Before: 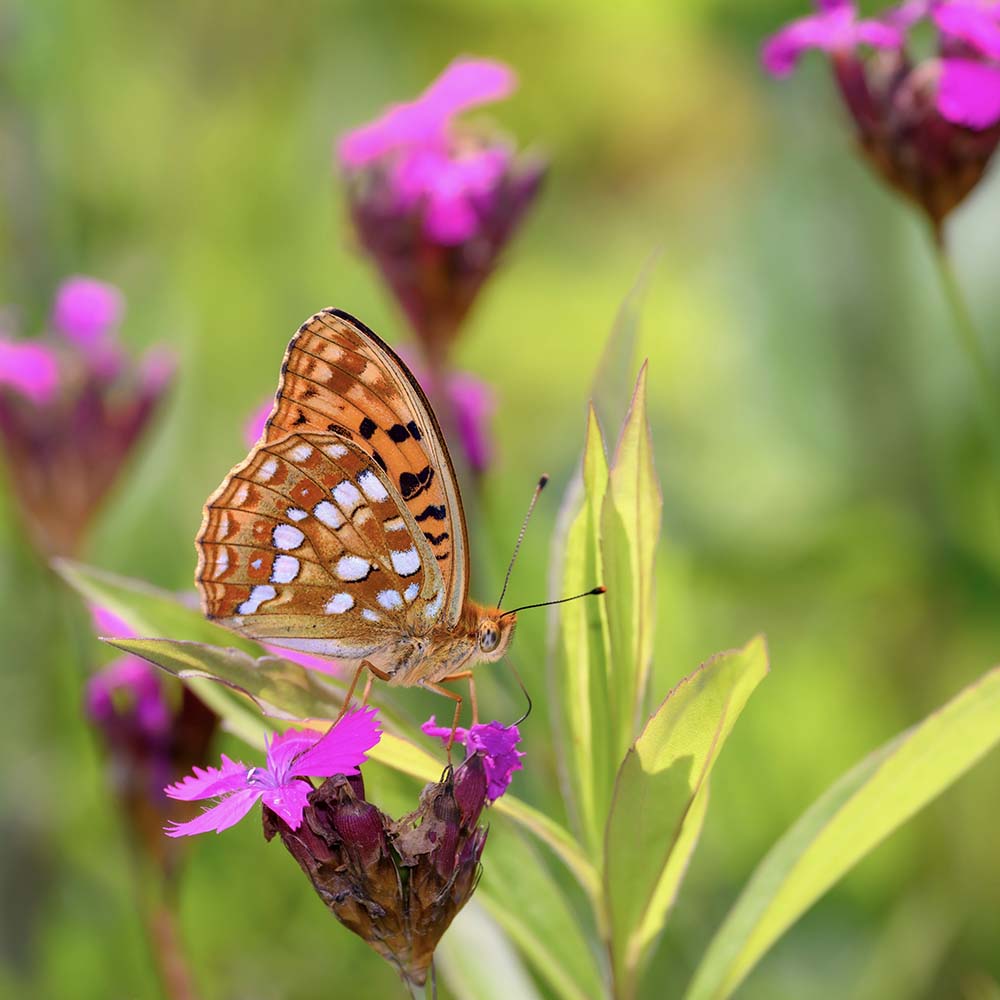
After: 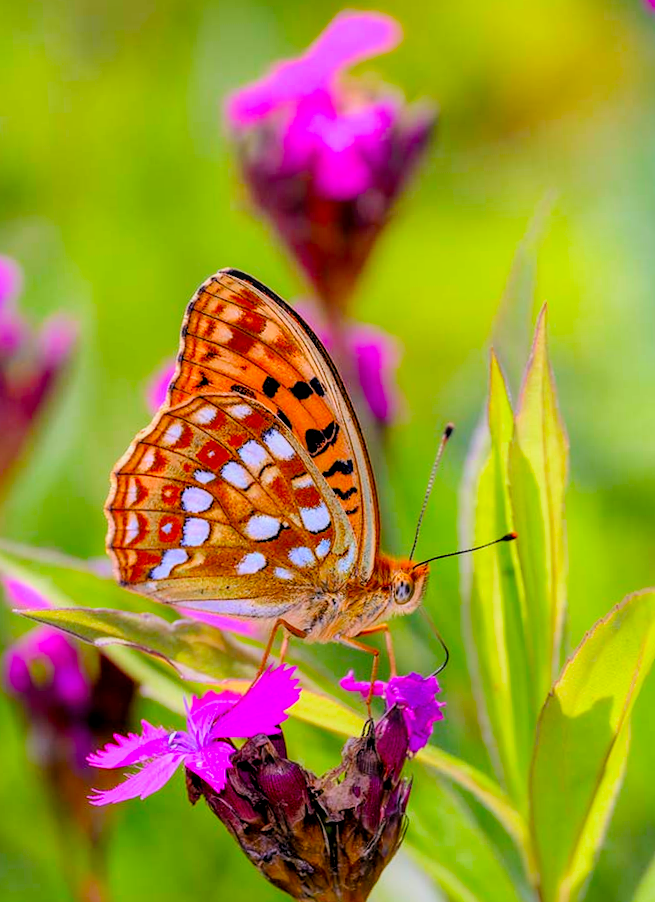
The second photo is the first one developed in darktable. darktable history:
rotate and perspective: rotation -3°, crop left 0.031, crop right 0.968, crop top 0.07, crop bottom 0.93
white balance: red 0.984, blue 1.059
contrast brightness saturation: contrast 0.03, brightness 0.06, saturation 0.13
filmic rgb: black relative exposure -7.75 EV, white relative exposure 4.4 EV, threshold 3 EV, target black luminance 0%, hardness 3.76, latitude 50.51%, contrast 1.074, highlights saturation mix 10%, shadows ↔ highlights balance -0.22%, color science v4 (2020), enable highlight reconstruction true
crop and rotate: left 8.786%, right 24.548%
local contrast: on, module defaults
